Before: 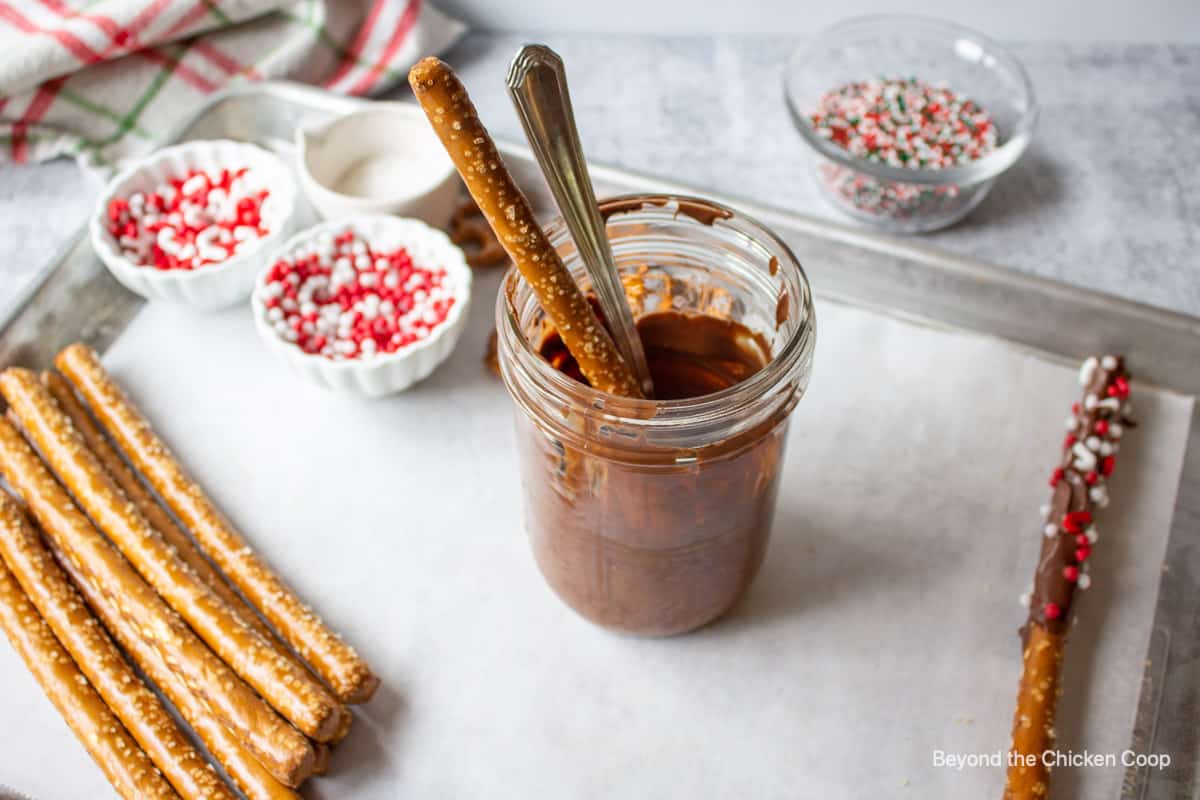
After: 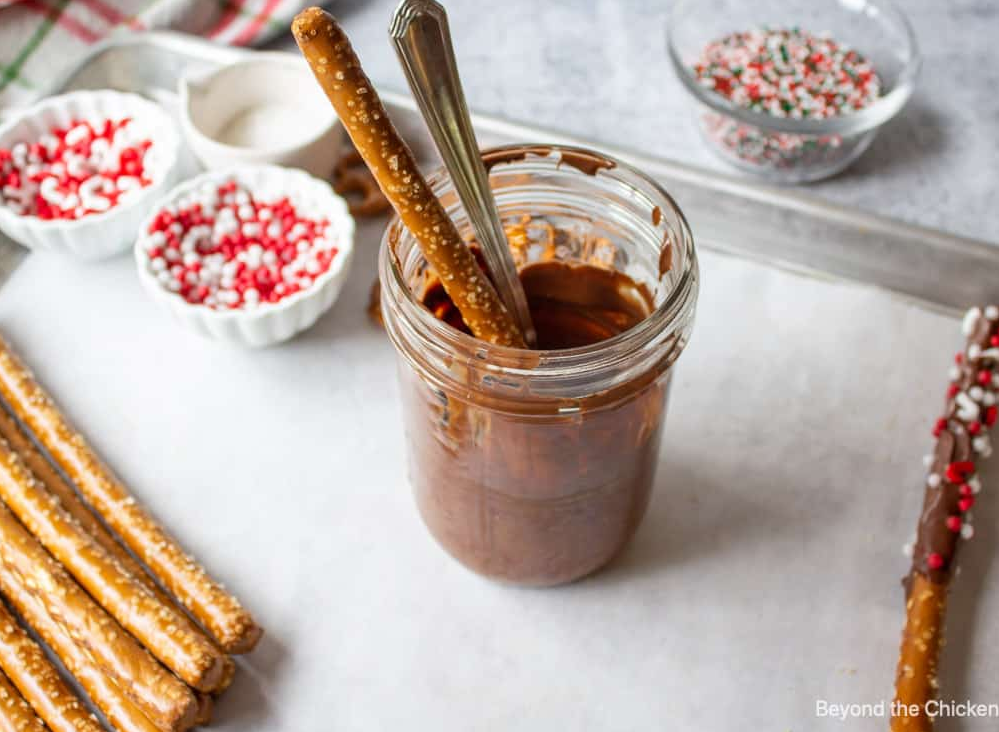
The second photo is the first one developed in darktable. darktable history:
crop: left 9.806%, top 6.279%, right 6.929%, bottom 2.159%
